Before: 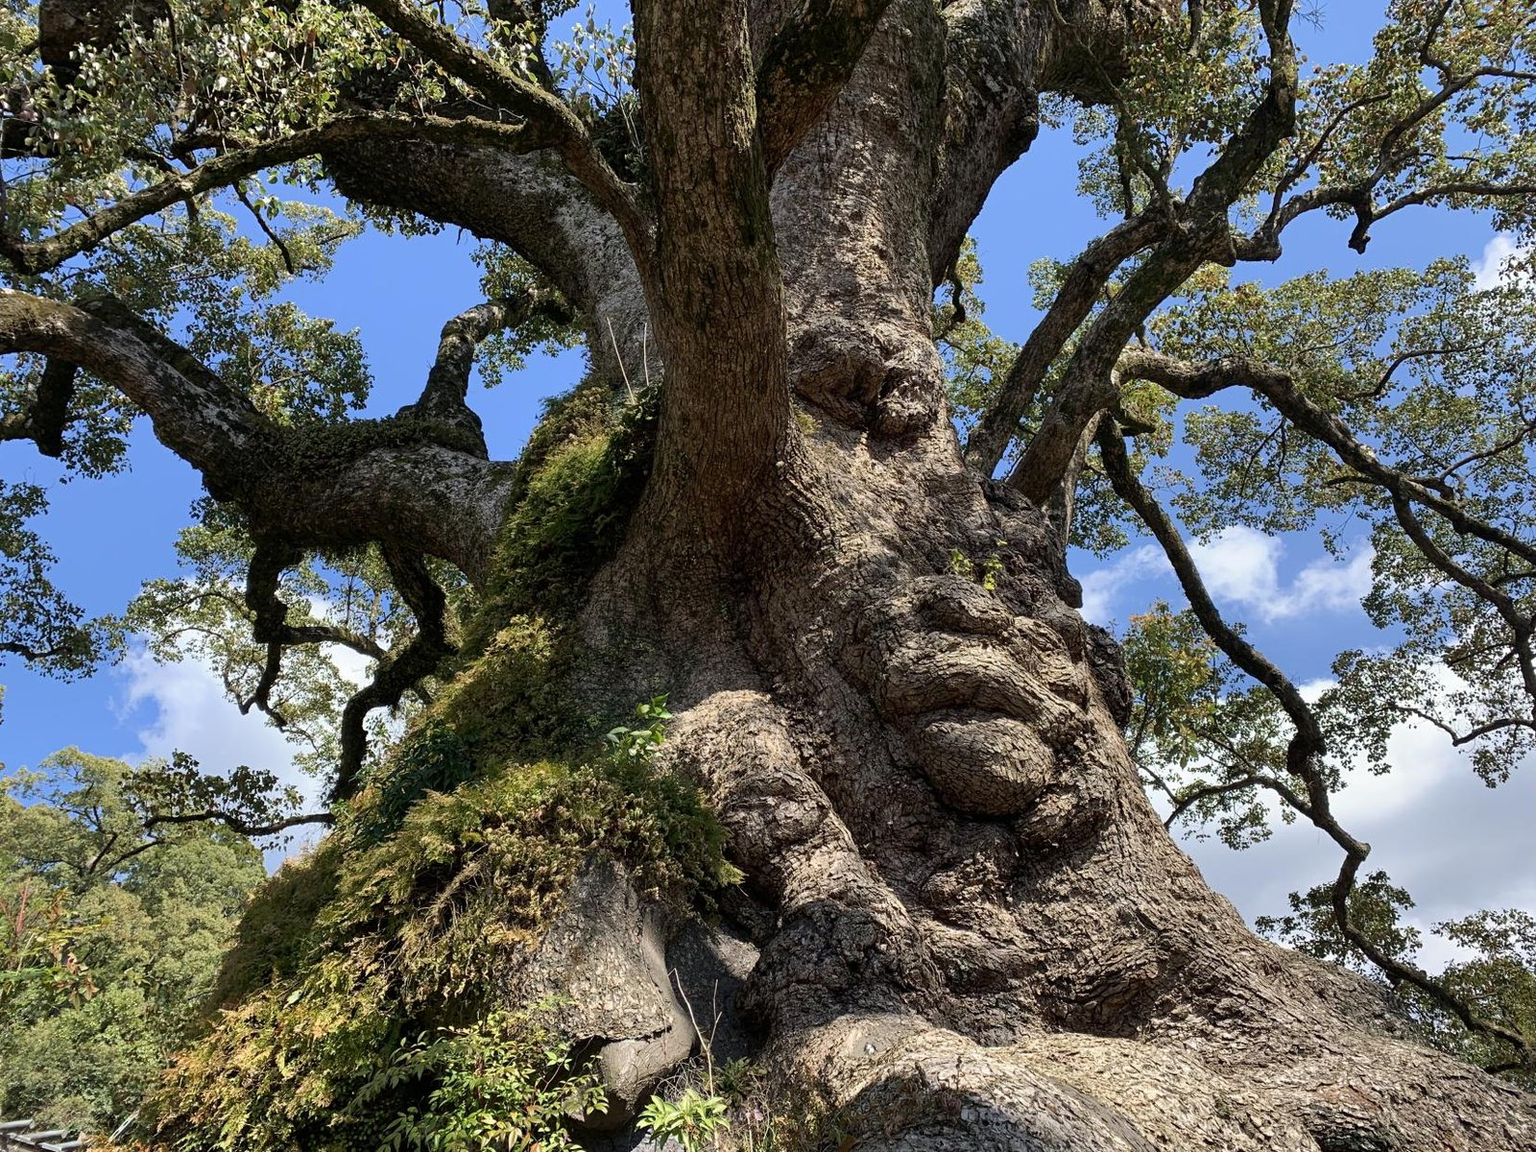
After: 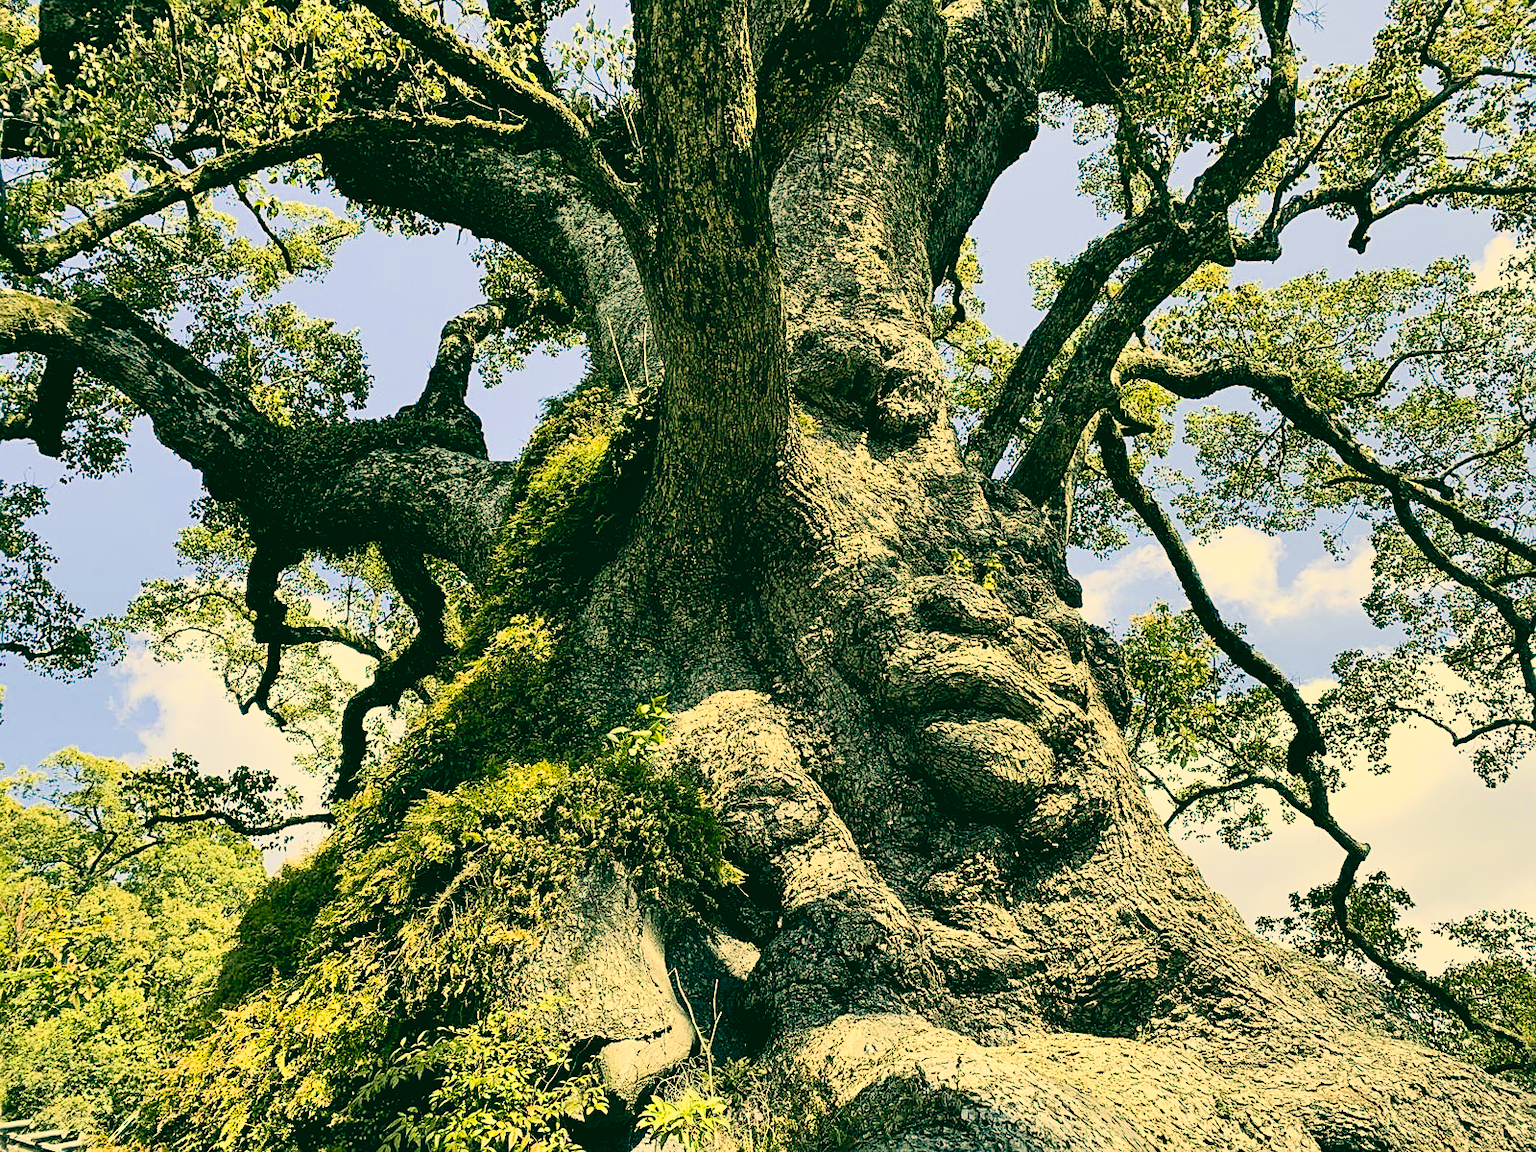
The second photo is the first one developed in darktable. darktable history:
shadows and highlights: soften with gaussian
contrast brightness saturation: contrast 0.39, brightness 0.53
color zones: curves: ch2 [(0, 0.5) (0.143, 0.5) (0.286, 0.489) (0.415, 0.421) (0.571, 0.5) (0.714, 0.5) (0.857, 0.5) (1, 0.5)]
color correction: highlights a* 1.83, highlights b* 34.02, shadows a* -36.68, shadows b* -5.48
filmic rgb: black relative exposure -6.98 EV, white relative exposure 5.63 EV, hardness 2.86
sharpen: on, module defaults
exposure: exposure 0.2 EV, compensate highlight preservation false
color balance rgb: shadows lift › chroma 2%, shadows lift › hue 217.2°, power › chroma 0.25%, power › hue 60°, highlights gain › chroma 1.5%, highlights gain › hue 309.6°, global offset › luminance -0.5%, perceptual saturation grading › global saturation 15%, global vibrance 20%
